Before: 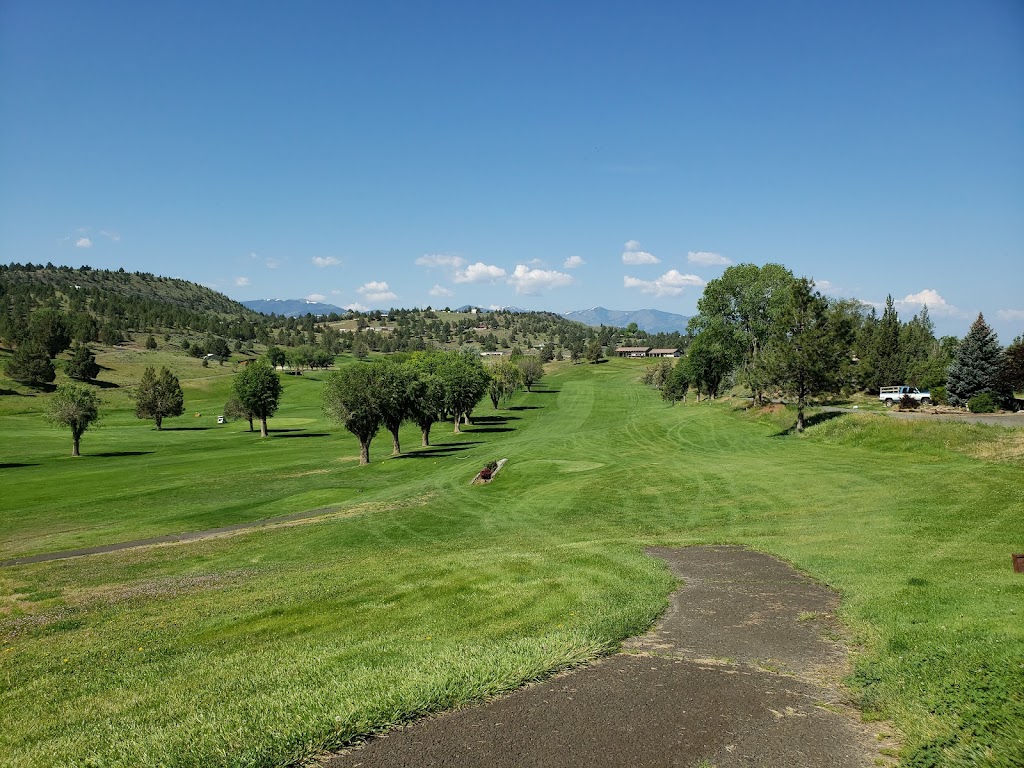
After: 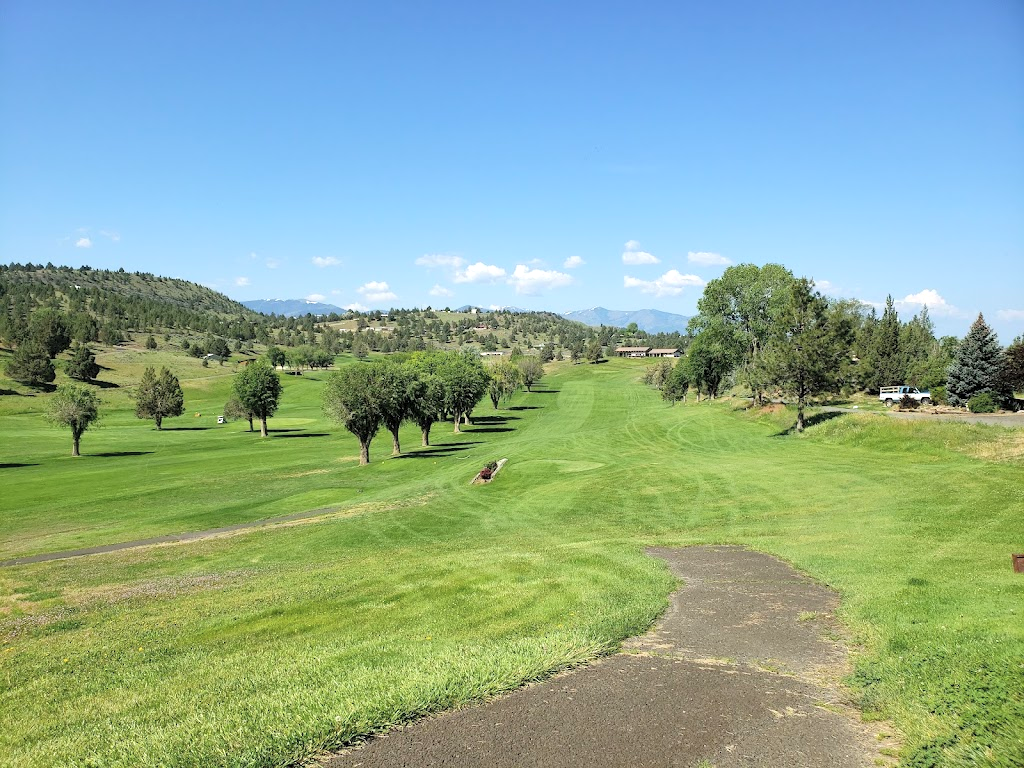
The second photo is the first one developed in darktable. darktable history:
exposure: black level correction 0.001, exposure 0.5 EV, compensate exposure bias true, compensate highlight preservation false
contrast brightness saturation: brightness 0.15
